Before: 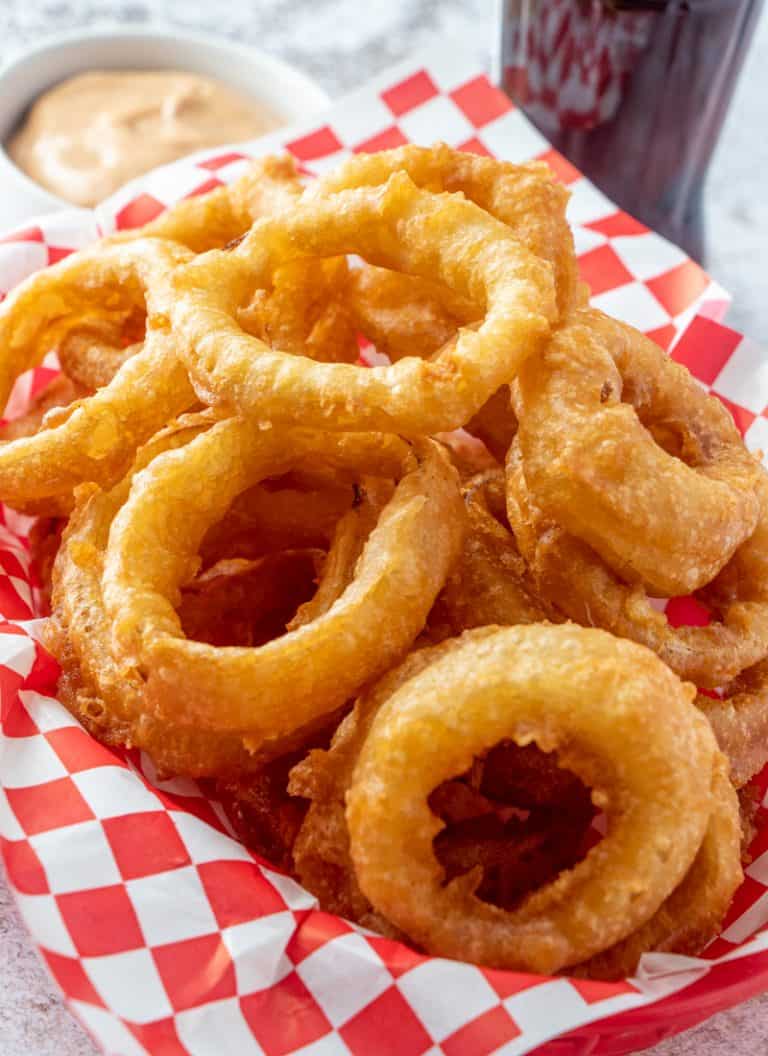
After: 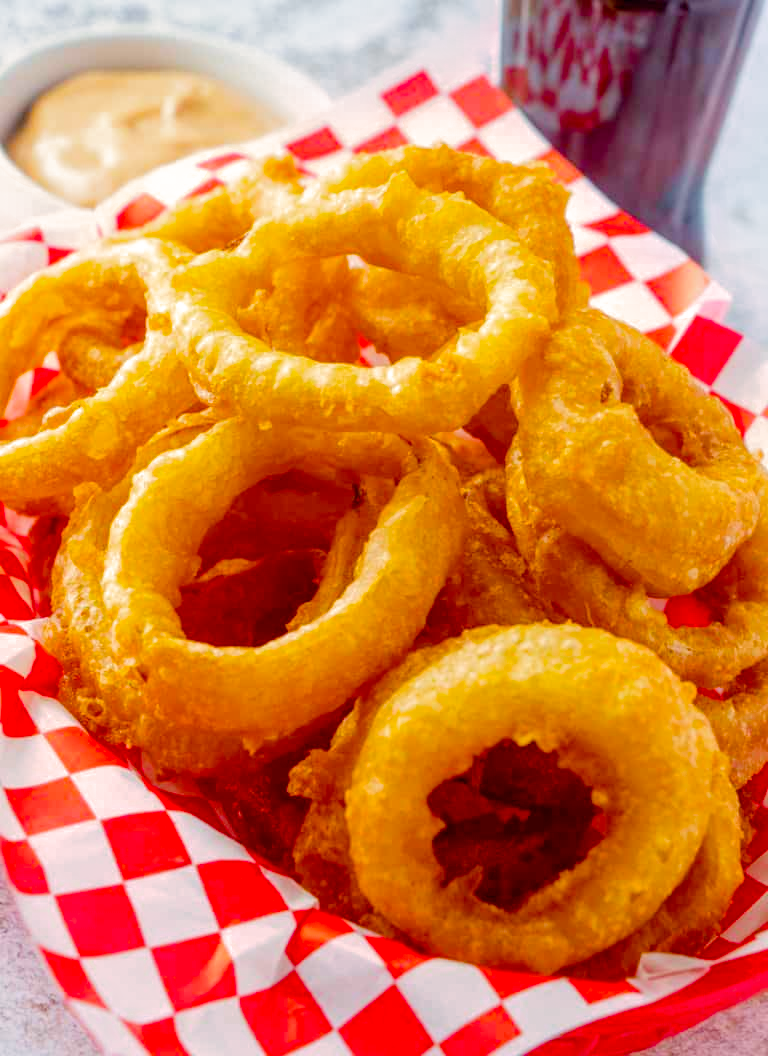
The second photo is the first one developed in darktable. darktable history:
filmic rgb: black relative exposure -16 EV, threshold -0.33 EV, transition 3.19 EV, structure ↔ texture 100%, target black luminance 0%, hardness 7.57, latitude 72.96%, contrast 0.908, highlights saturation mix 10%, shadows ↔ highlights balance -0.38%, add noise in highlights 0, preserve chrominance no, color science v4 (2020), iterations of high-quality reconstruction 10, enable highlight reconstruction true
color balance rgb: perceptual saturation grading › global saturation 36%, perceptual brilliance grading › global brilliance 10%, global vibrance 20%
